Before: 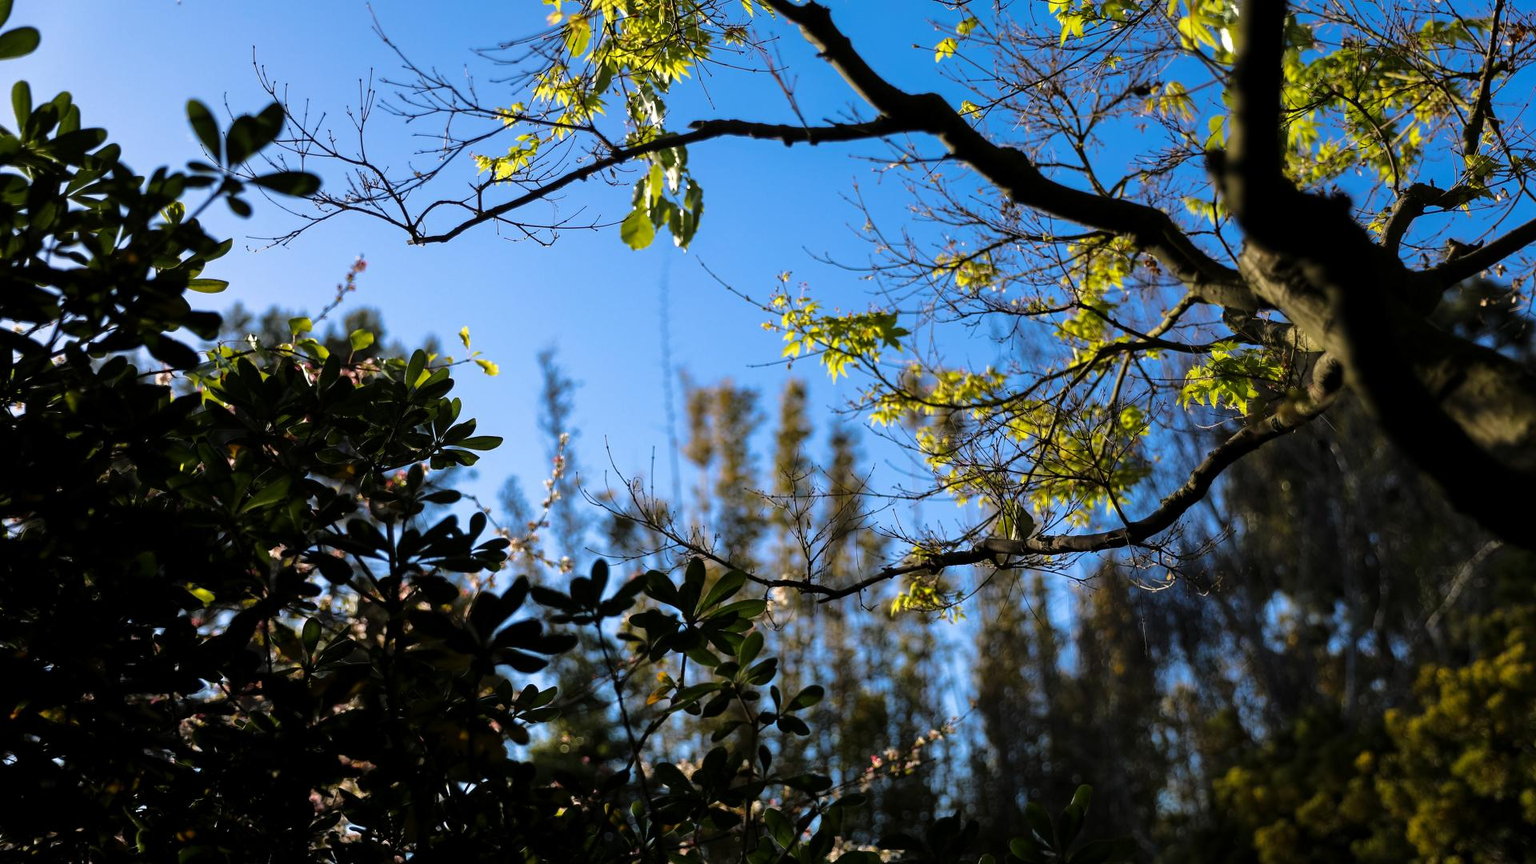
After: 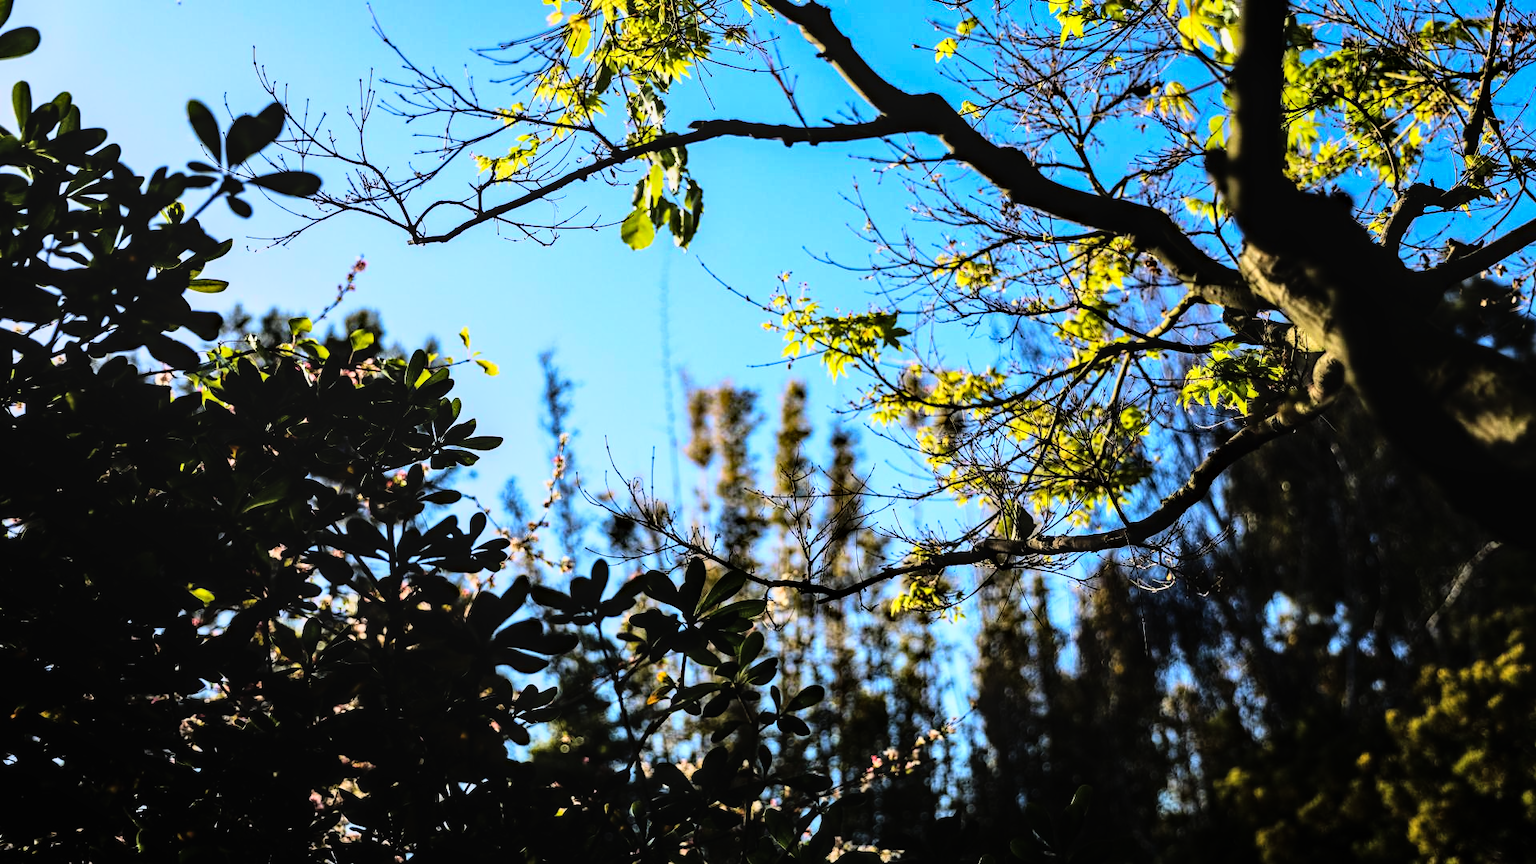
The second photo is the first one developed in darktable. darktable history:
local contrast: on, module defaults
velvia: strength 9.25%
rgb curve: curves: ch0 [(0, 0) (0.21, 0.15) (0.24, 0.21) (0.5, 0.75) (0.75, 0.96) (0.89, 0.99) (1, 1)]; ch1 [(0, 0.02) (0.21, 0.13) (0.25, 0.2) (0.5, 0.67) (0.75, 0.9) (0.89, 0.97) (1, 1)]; ch2 [(0, 0.02) (0.21, 0.13) (0.25, 0.2) (0.5, 0.67) (0.75, 0.9) (0.89, 0.97) (1, 1)], compensate middle gray true
exposure: exposure -0.177 EV, compensate highlight preservation false
white balance: emerald 1
haze removal: adaptive false
